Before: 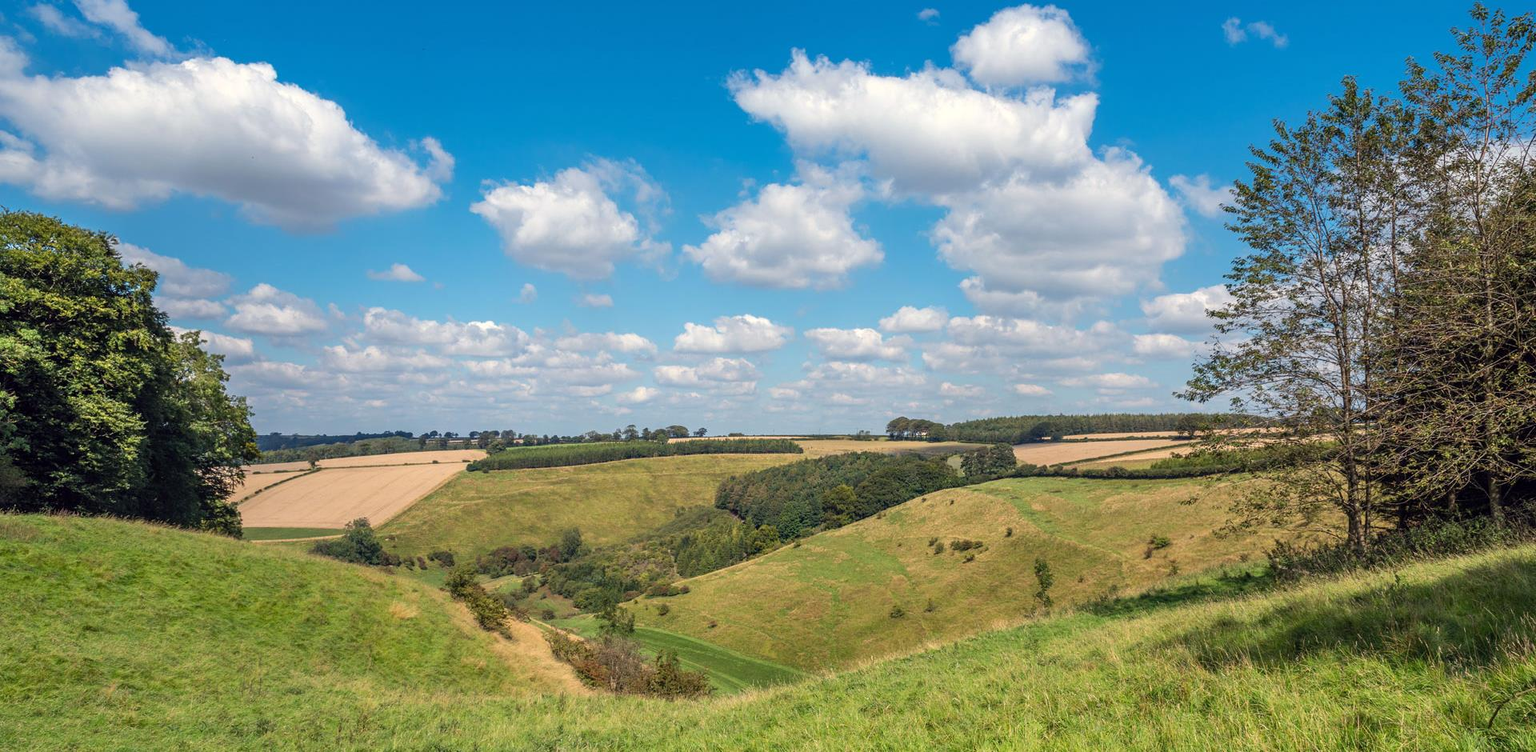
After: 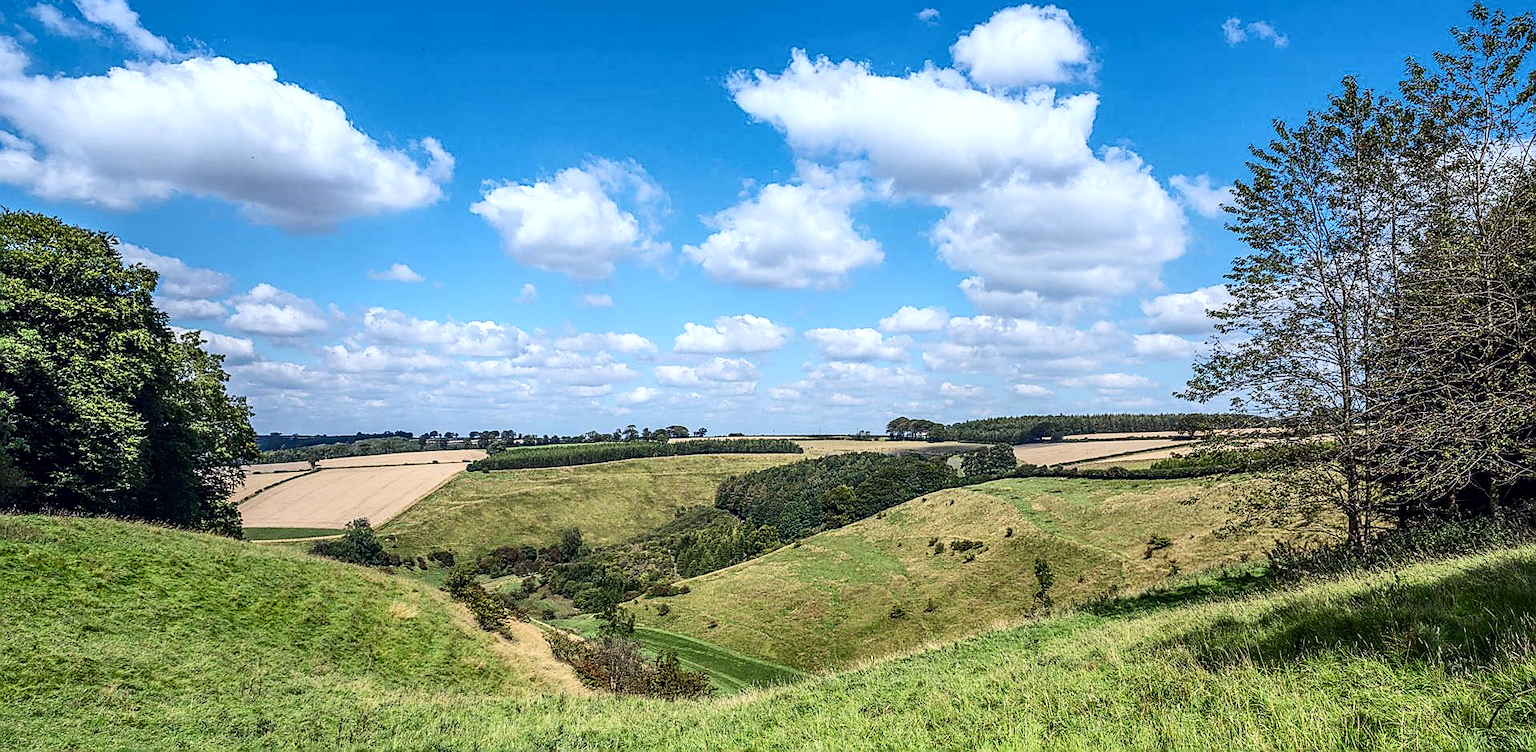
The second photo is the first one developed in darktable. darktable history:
local contrast: on, module defaults
contrast brightness saturation: contrast 0.28
white balance: red 0.924, blue 1.095
sharpen: radius 1.4, amount 1.25, threshold 0.7
